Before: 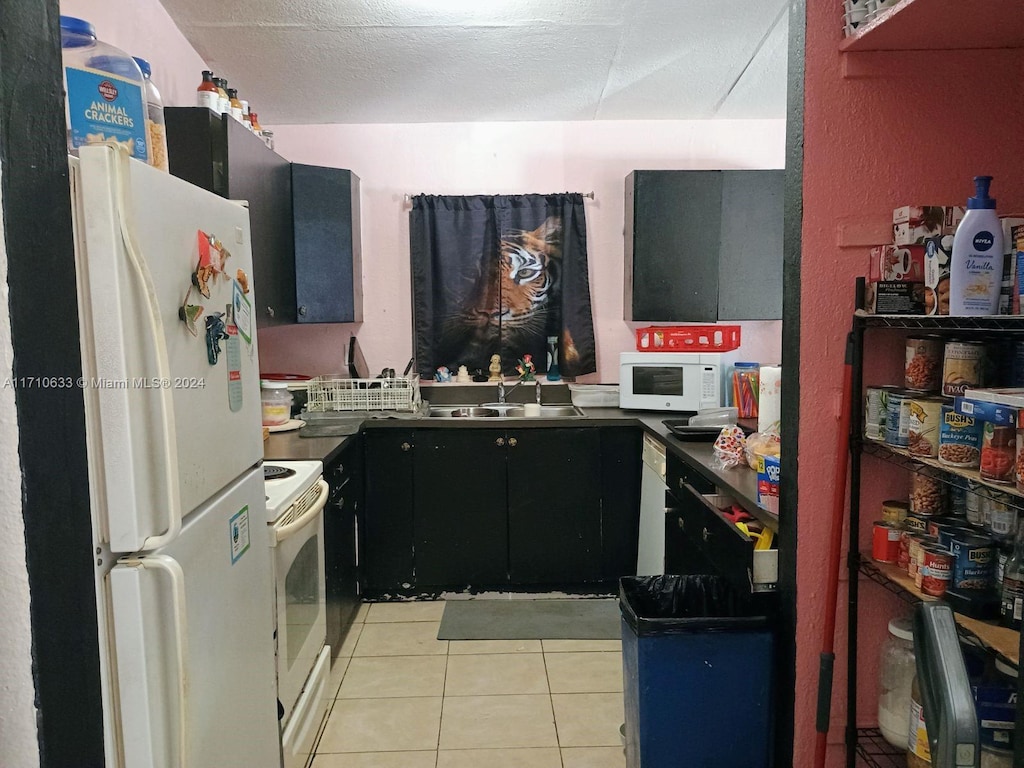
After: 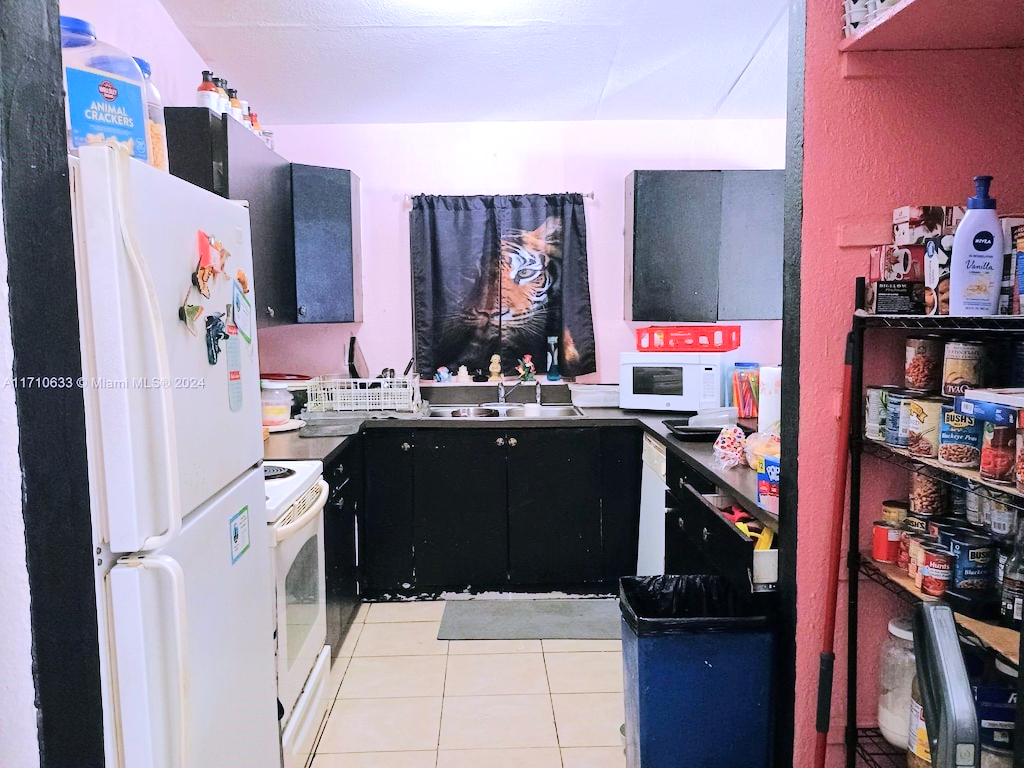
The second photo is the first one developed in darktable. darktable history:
color calibration: illuminant custom, x 0.367, y 0.392, temperature 4434.15 K
tone equalizer: -7 EV 0.153 EV, -6 EV 0.638 EV, -5 EV 1.12 EV, -4 EV 1.35 EV, -3 EV 1.12 EV, -2 EV 0.6 EV, -1 EV 0.155 EV, edges refinement/feathering 500, mask exposure compensation -1.57 EV, preserve details no
